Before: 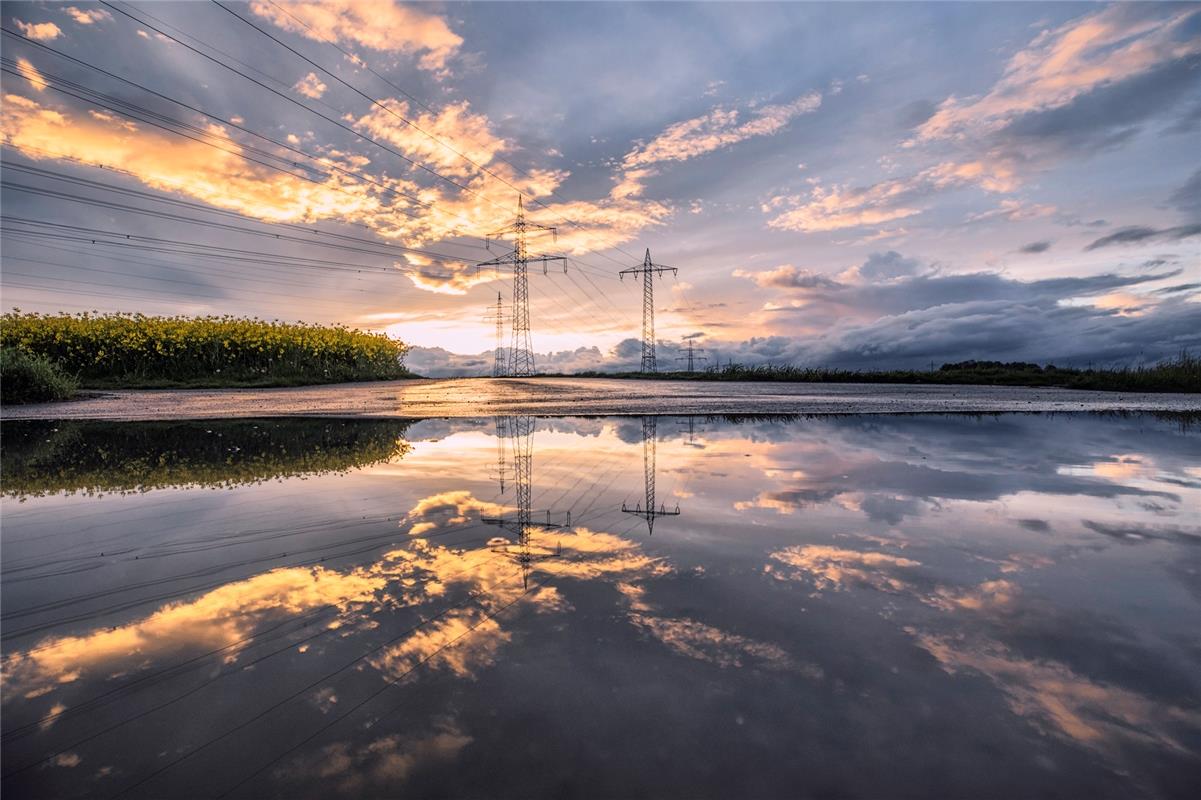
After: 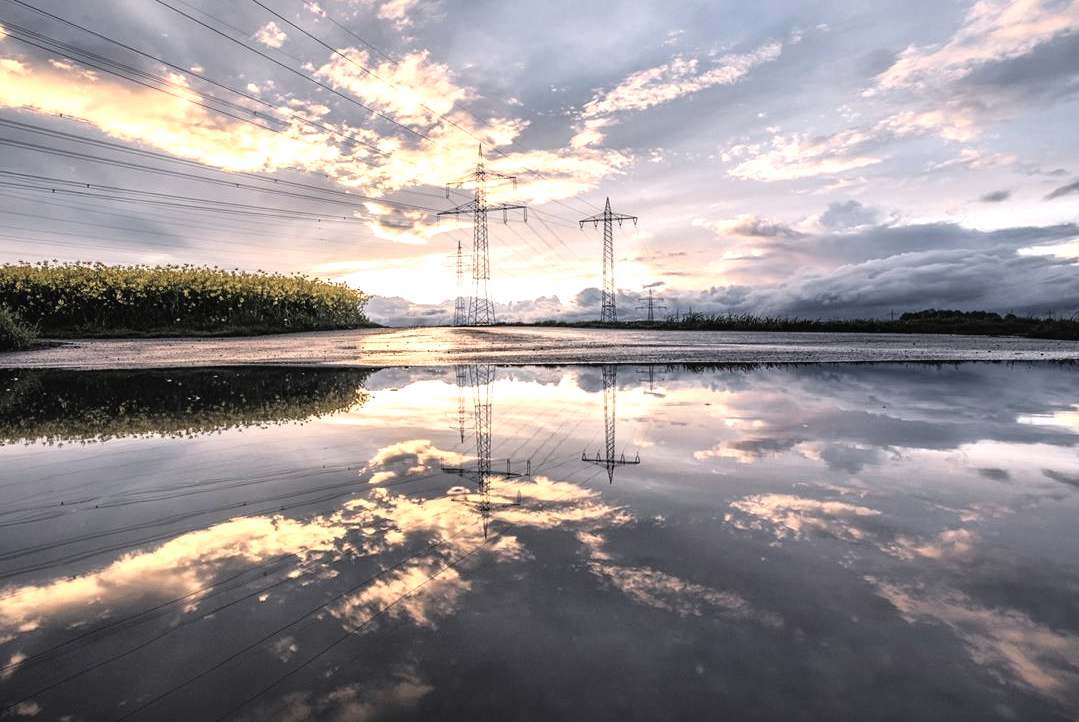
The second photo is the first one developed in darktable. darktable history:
crop: left 3.348%, top 6.472%, right 6.746%, bottom 3.209%
contrast brightness saturation: contrast -0.045, saturation -0.404
tone equalizer: -8 EV -0.721 EV, -7 EV -0.704 EV, -6 EV -0.638 EV, -5 EV -0.411 EV, -3 EV 0.386 EV, -2 EV 0.6 EV, -1 EV 0.69 EV, +0 EV 0.727 EV
